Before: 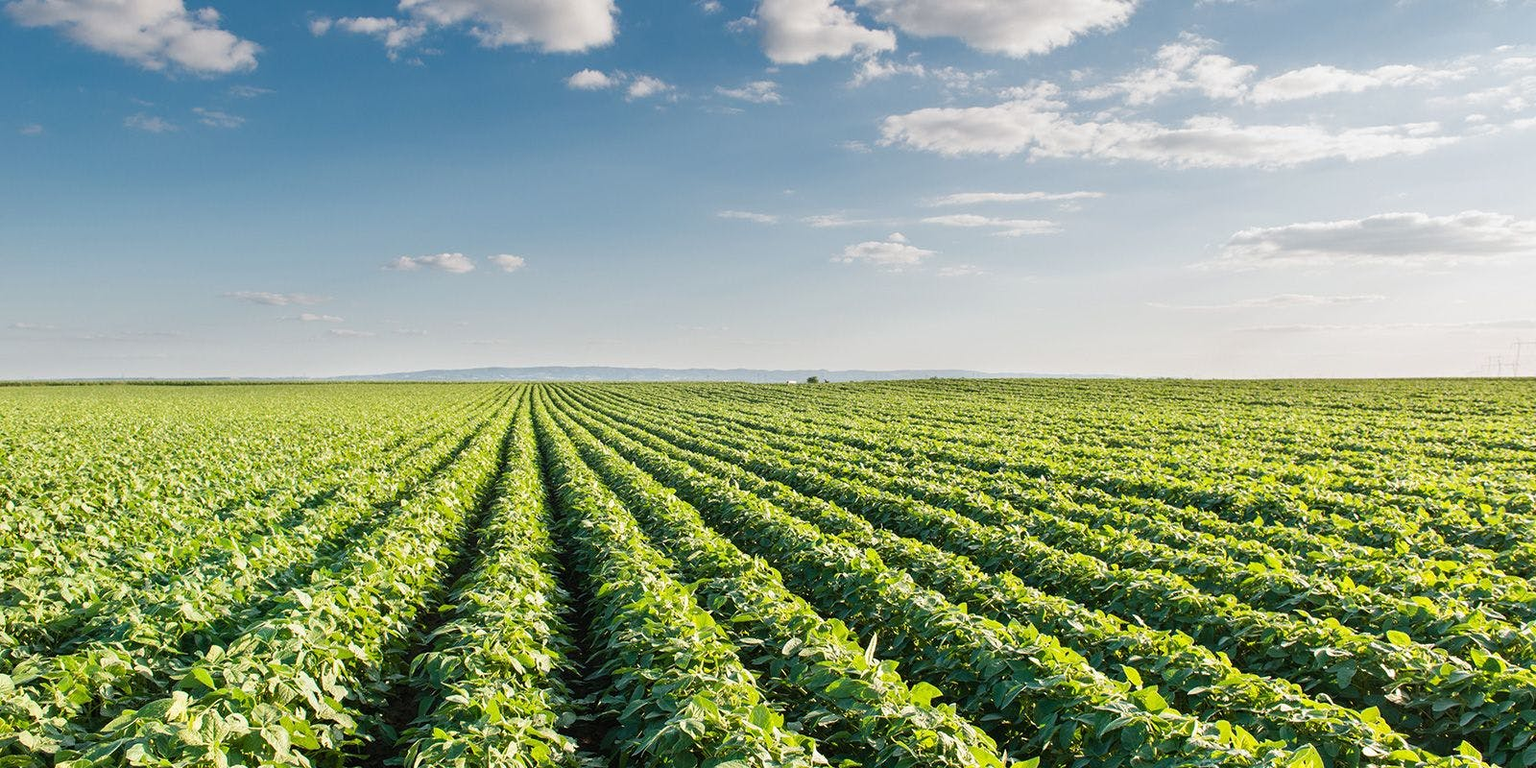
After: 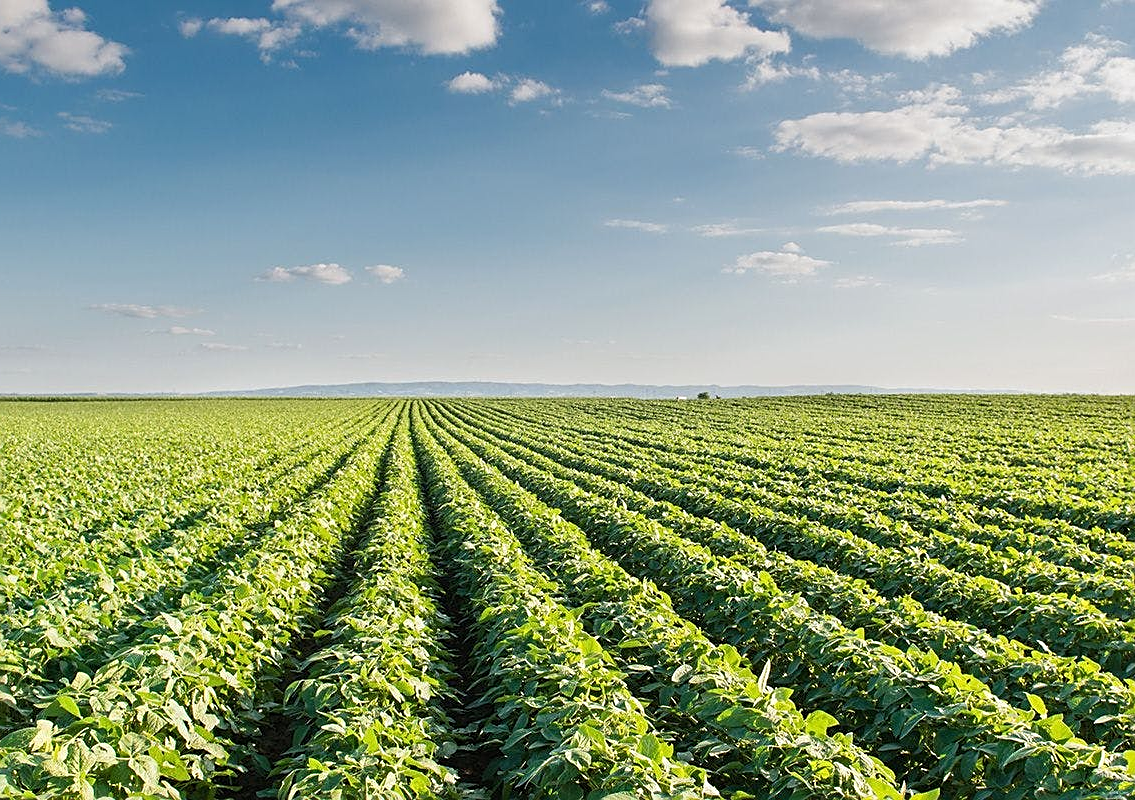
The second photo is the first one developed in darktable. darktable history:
crop and rotate: left 8.949%, right 20.099%
tone equalizer: smoothing diameter 24.97%, edges refinement/feathering 9.68, preserve details guided filter
sharpen: on, module defaults
